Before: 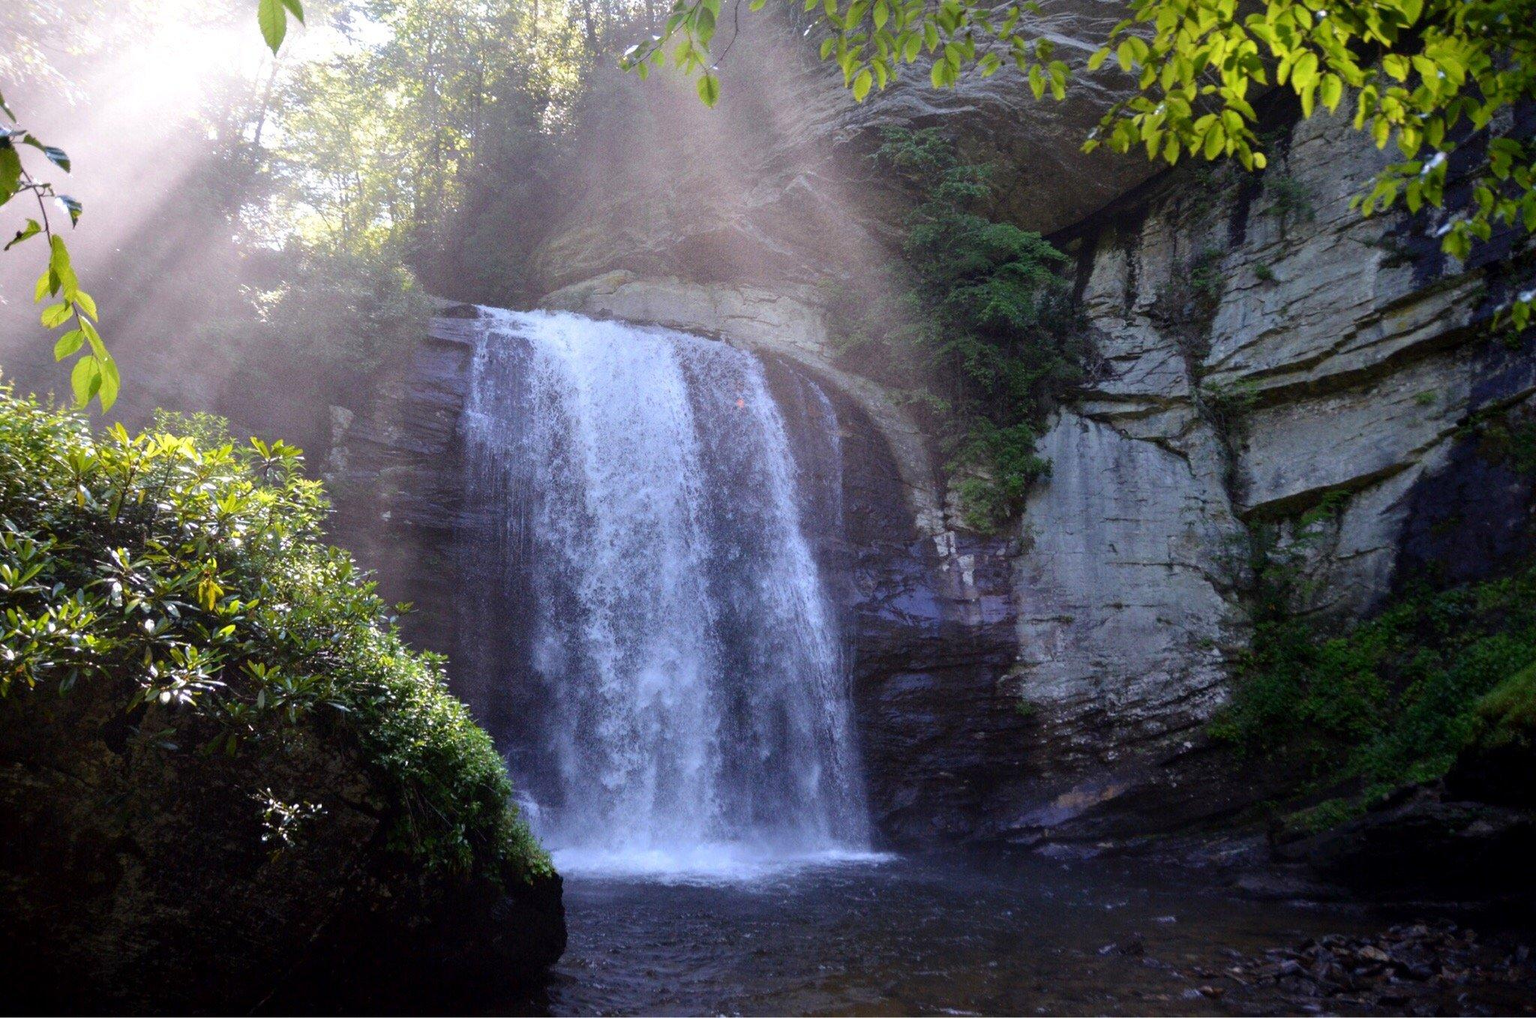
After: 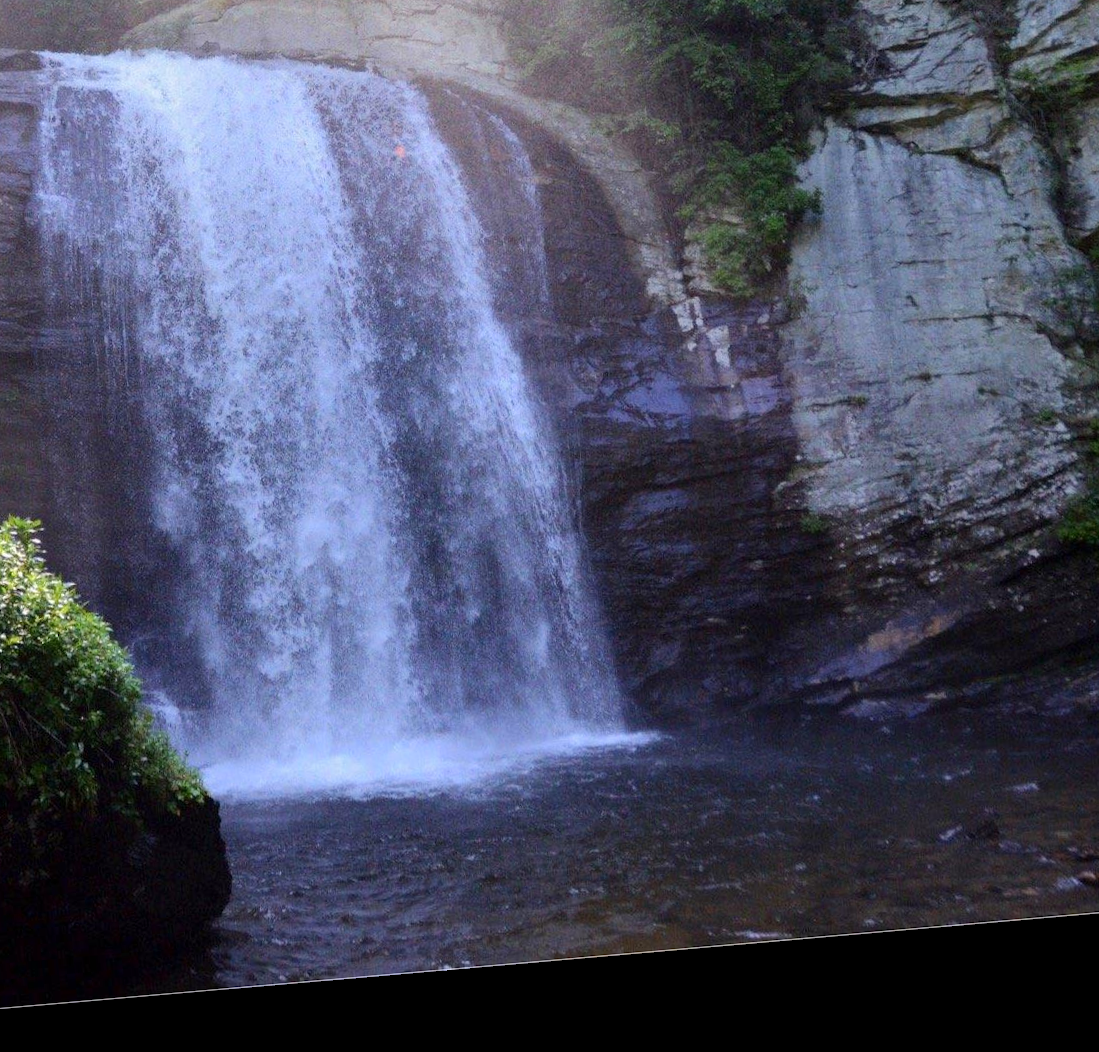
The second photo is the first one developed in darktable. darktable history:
rotate and perspective: rotation -4.98°, automatic cropping off
crop and rotate: left 29.237%, top 31.152%, right 19.807%
base curve: curves: ch0 [(0, 0) (0.262, 0.32) (0.722, 0.705) (1, 1)]
